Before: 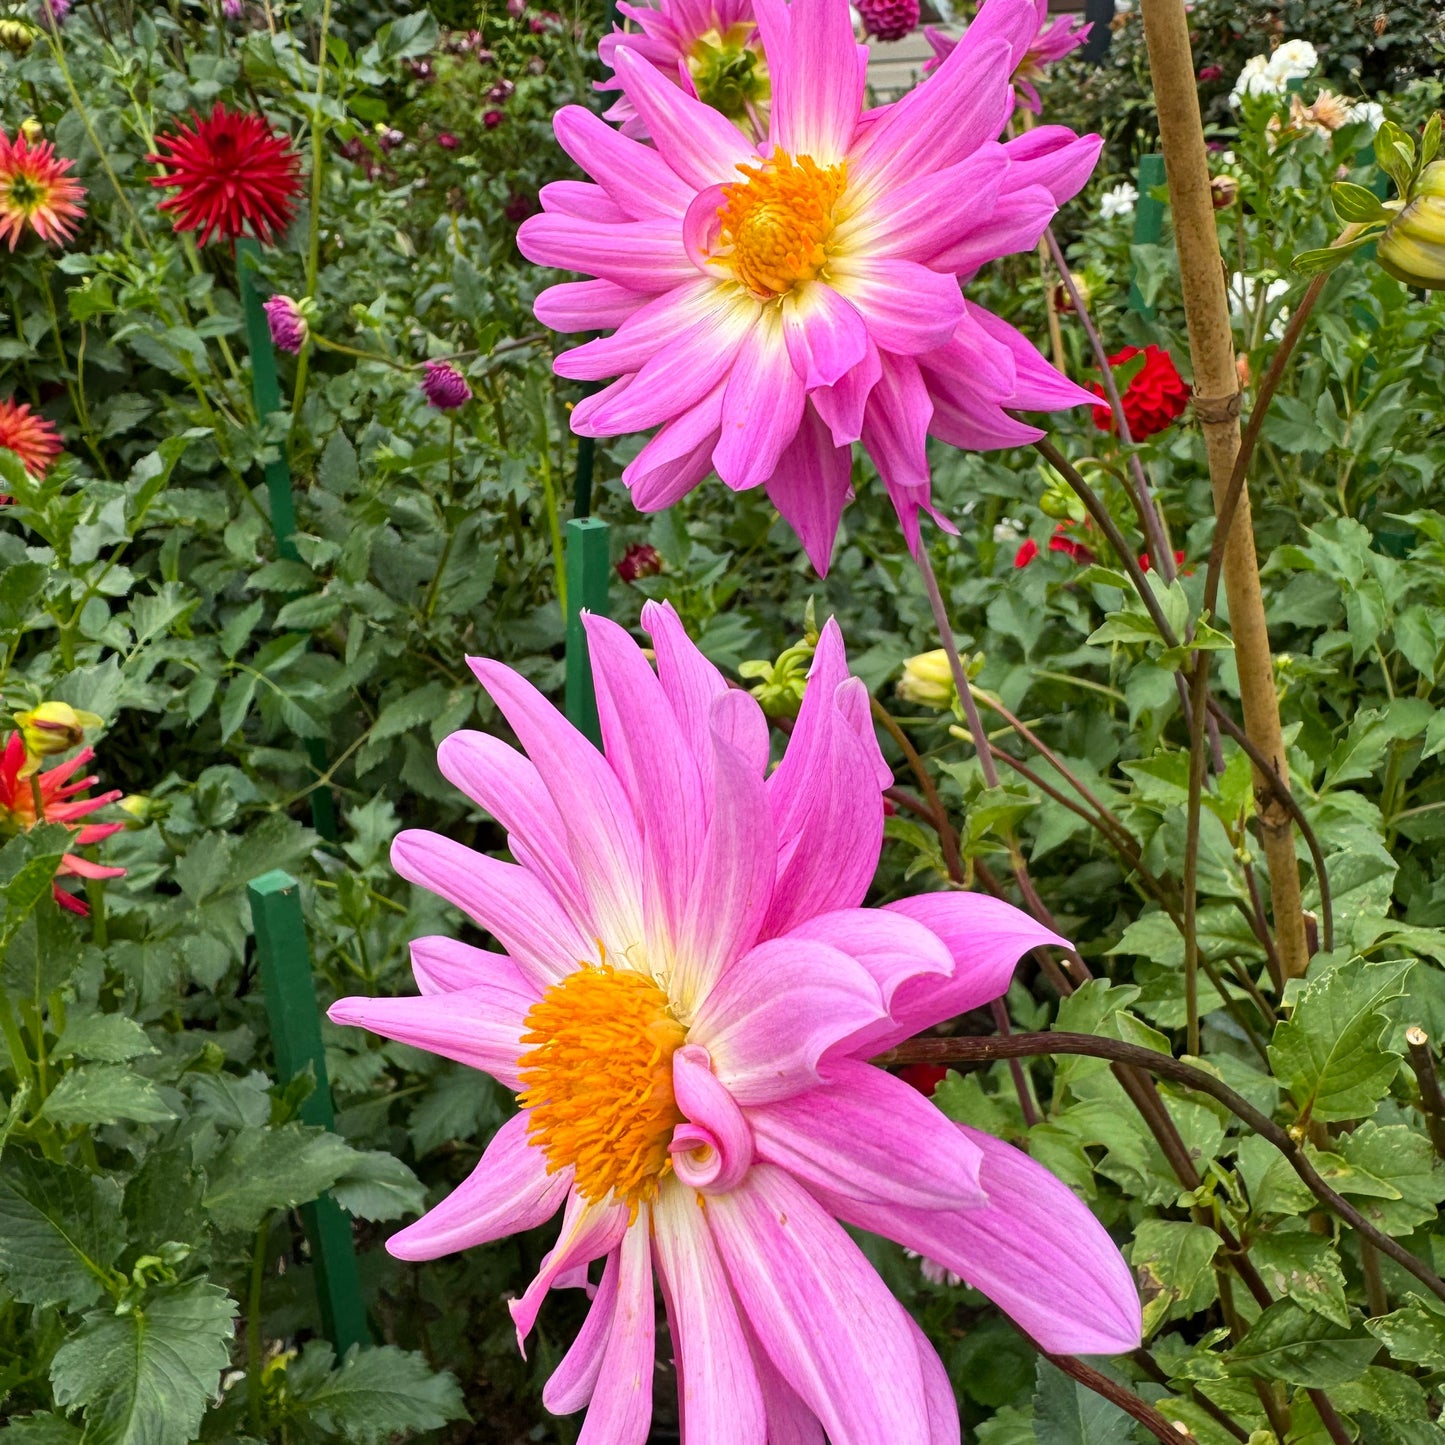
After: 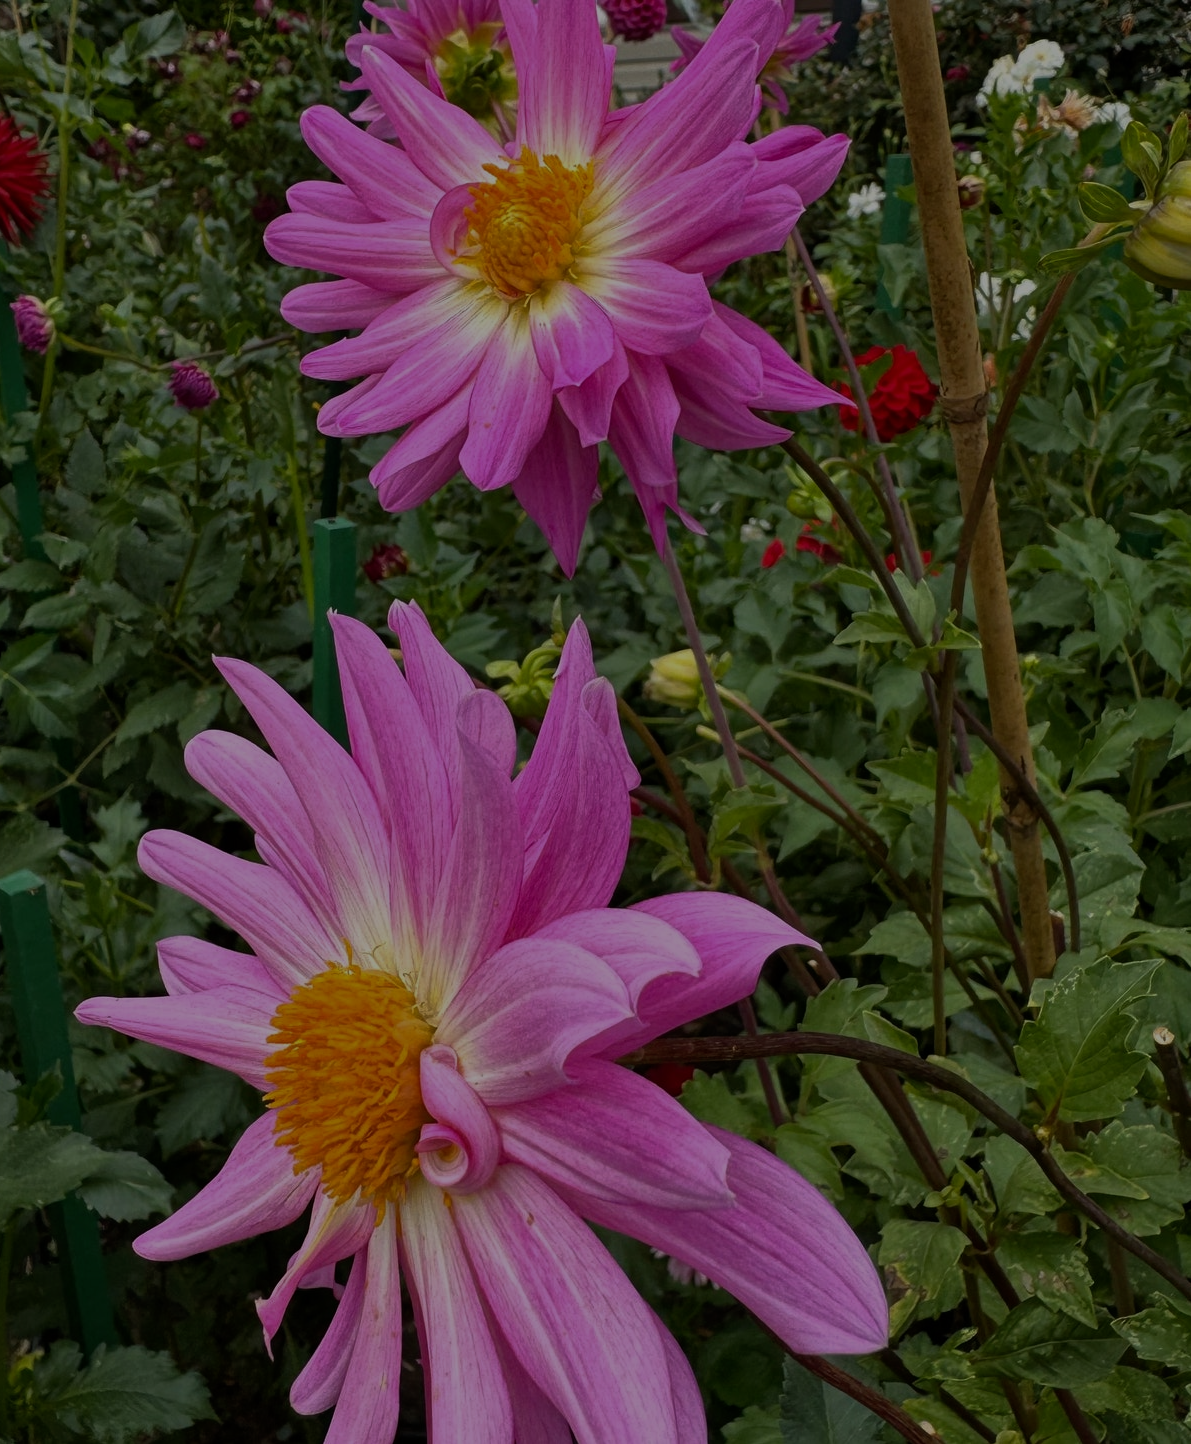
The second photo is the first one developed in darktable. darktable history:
crop: left 17.557%, bottom 0.019%
tone equalizer: -8 EV -1.96 EV, -7 EV -1.99 EV, -6 EV -1.98 EV, -5 EV -1.98 EV, -4 EV -1.98 EV, -3 EV -1.99 EV, -2 EV -1.99 EV, -1 EV -1.61 EV, +0 EV -1.99 EV, edges refinement/feathering 500, mask exposure compensation -1.57 EV, preserve details no
